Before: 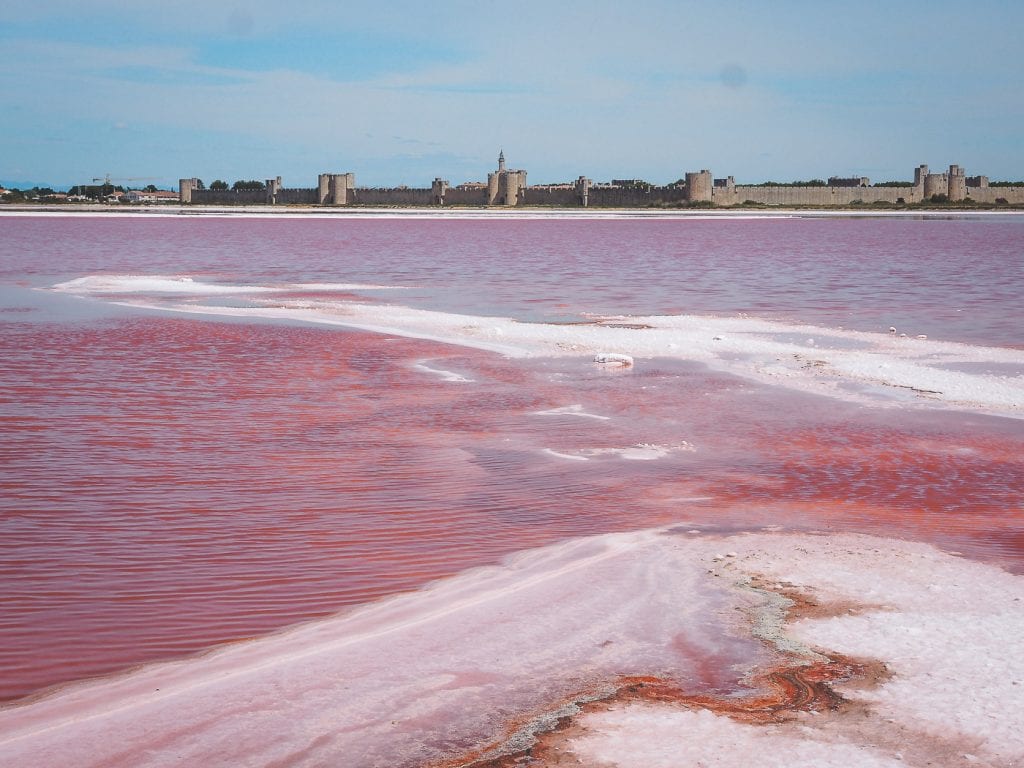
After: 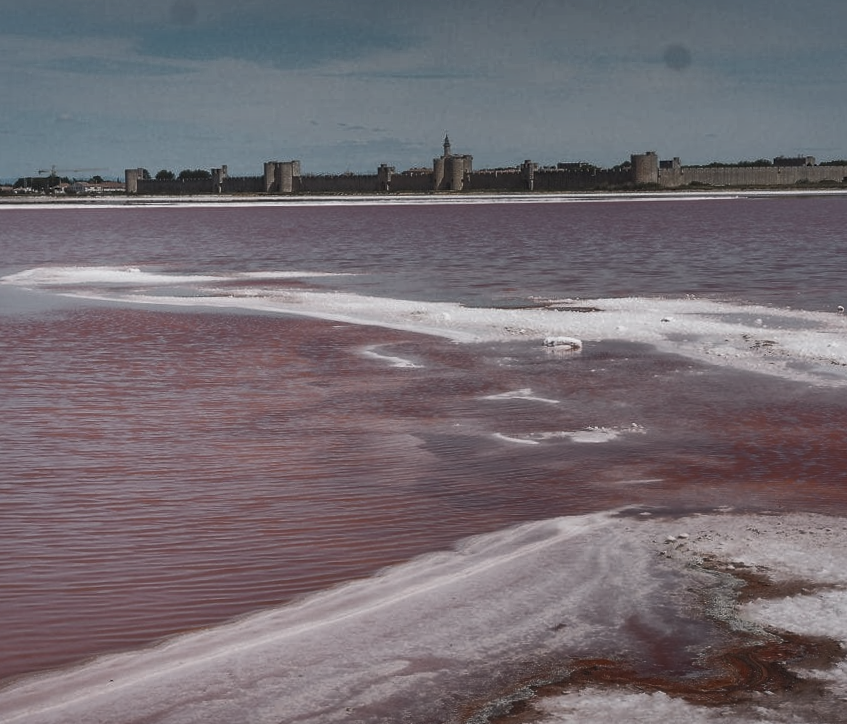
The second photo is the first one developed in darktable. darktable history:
crop and rotate: angle 0.934°, left 4.093%, top 1.004%, right 11.358%, bottom 2.631%
color correction: highlights b* 0.013, saturation 0.476
shadows and highlights: radius 123.24, shadows 98.92, white point adjustment -2.93, highlights -99.47, highlights color adjustment 45.37%, soften with gaussian
